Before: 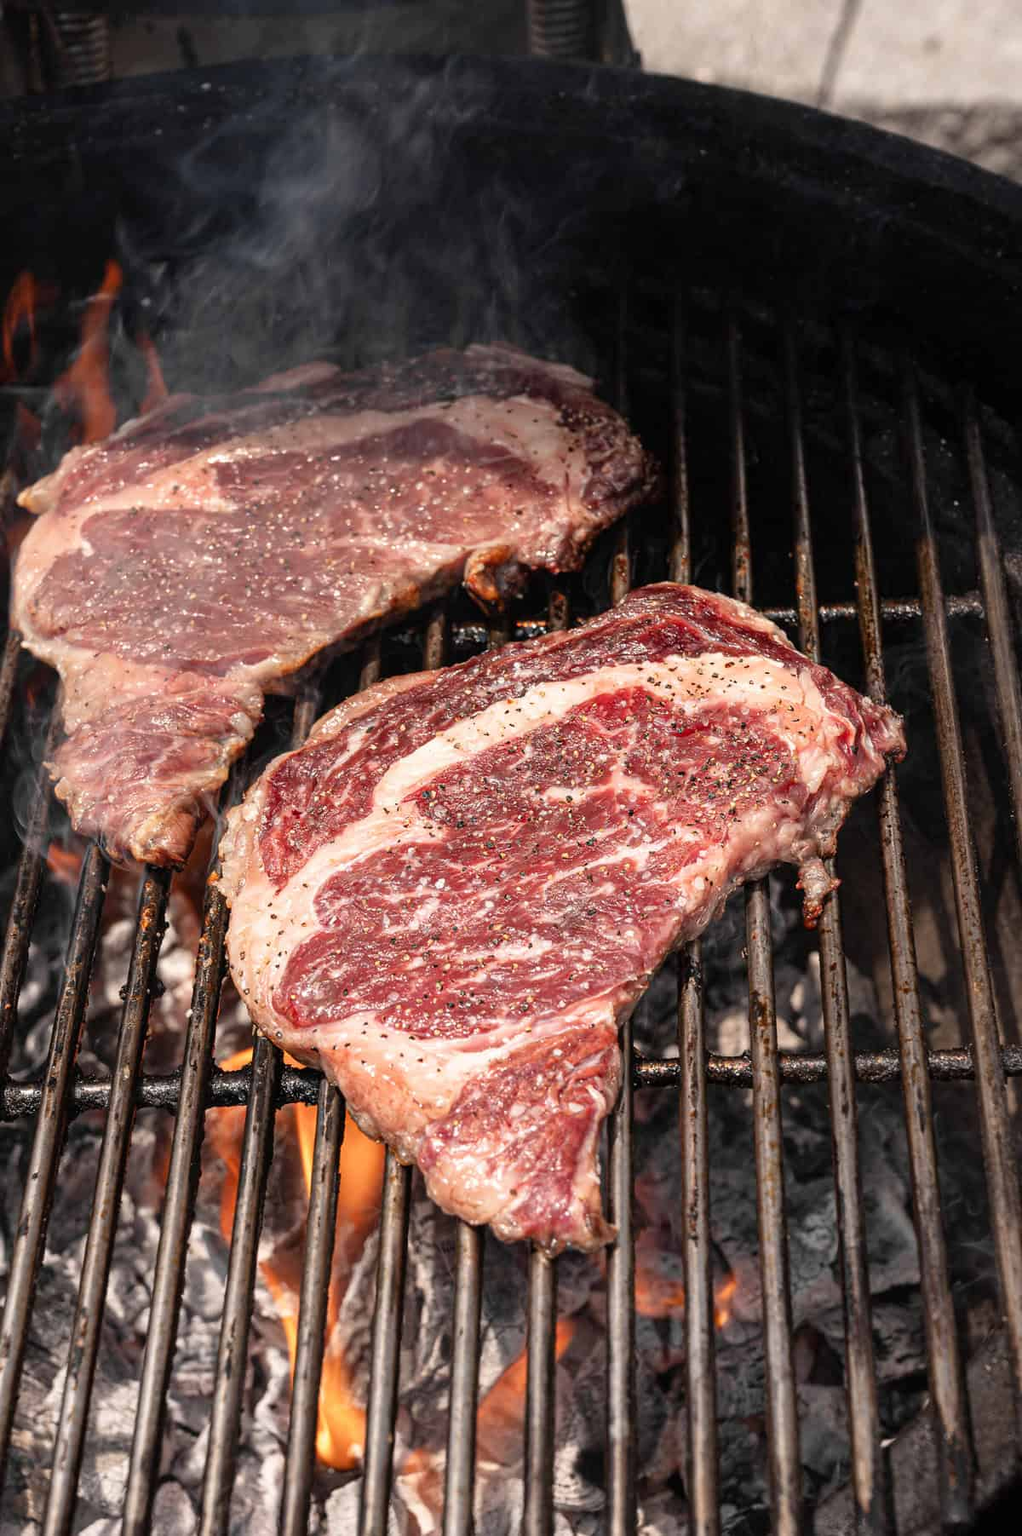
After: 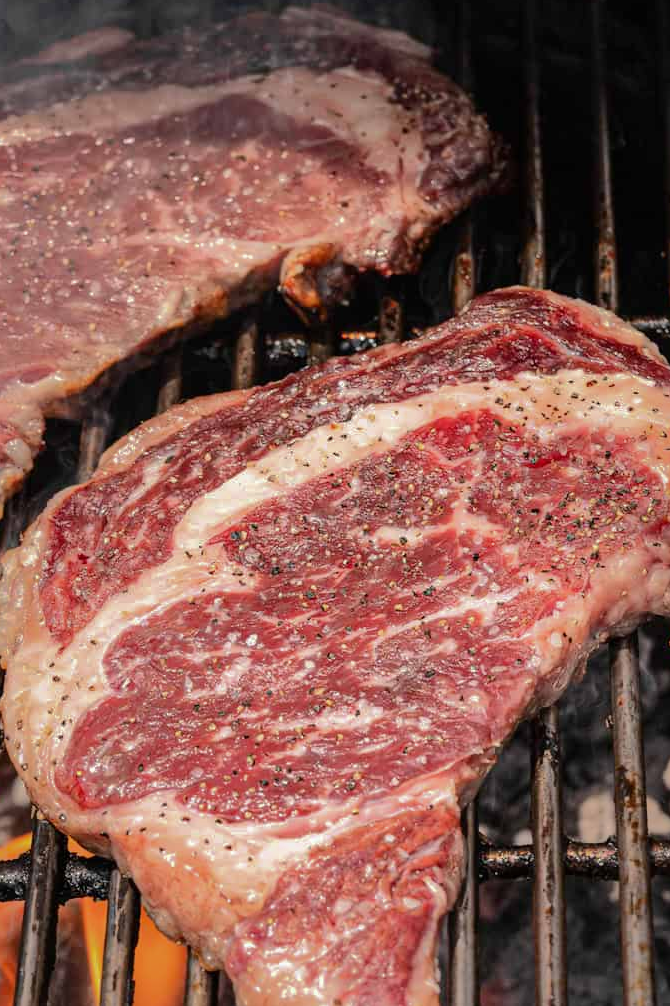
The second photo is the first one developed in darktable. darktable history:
crop and rotate: left 22.13%, top 22.054%, right 22.026%, bottom 22.102%
shadows and highlights: shadows -19.91, highlights -73.15
